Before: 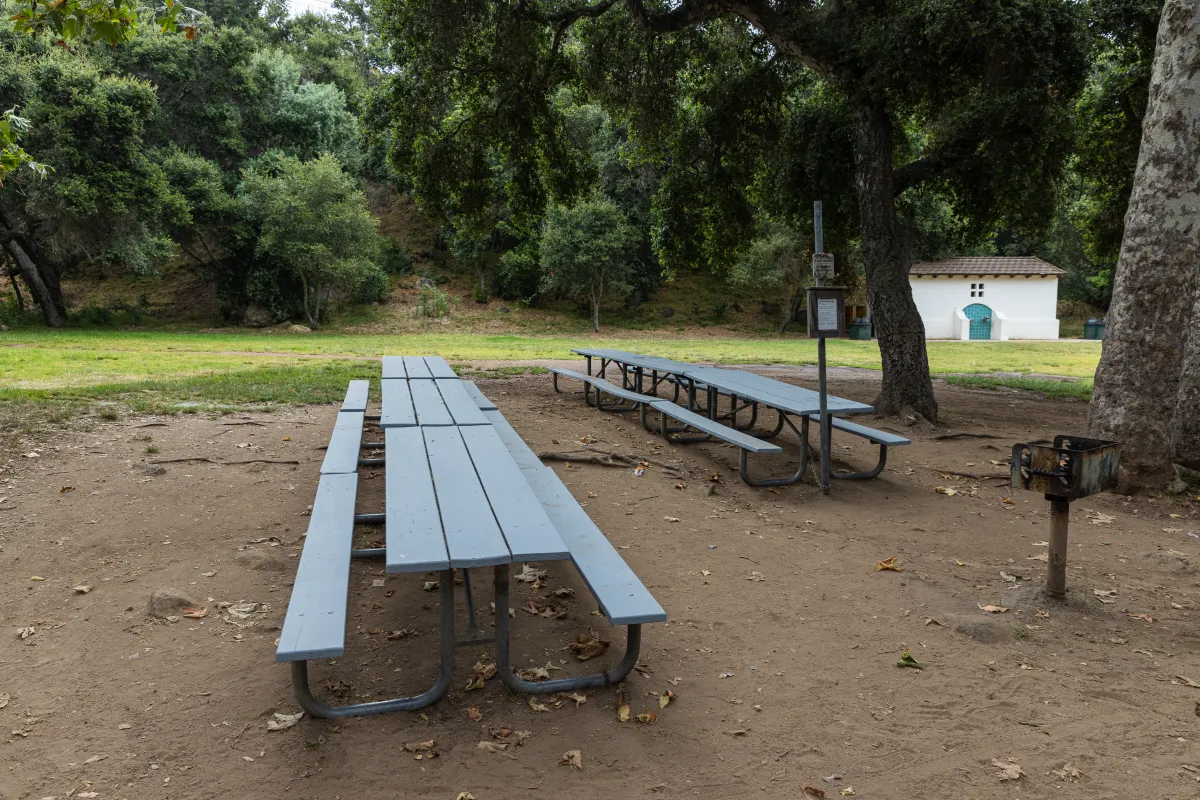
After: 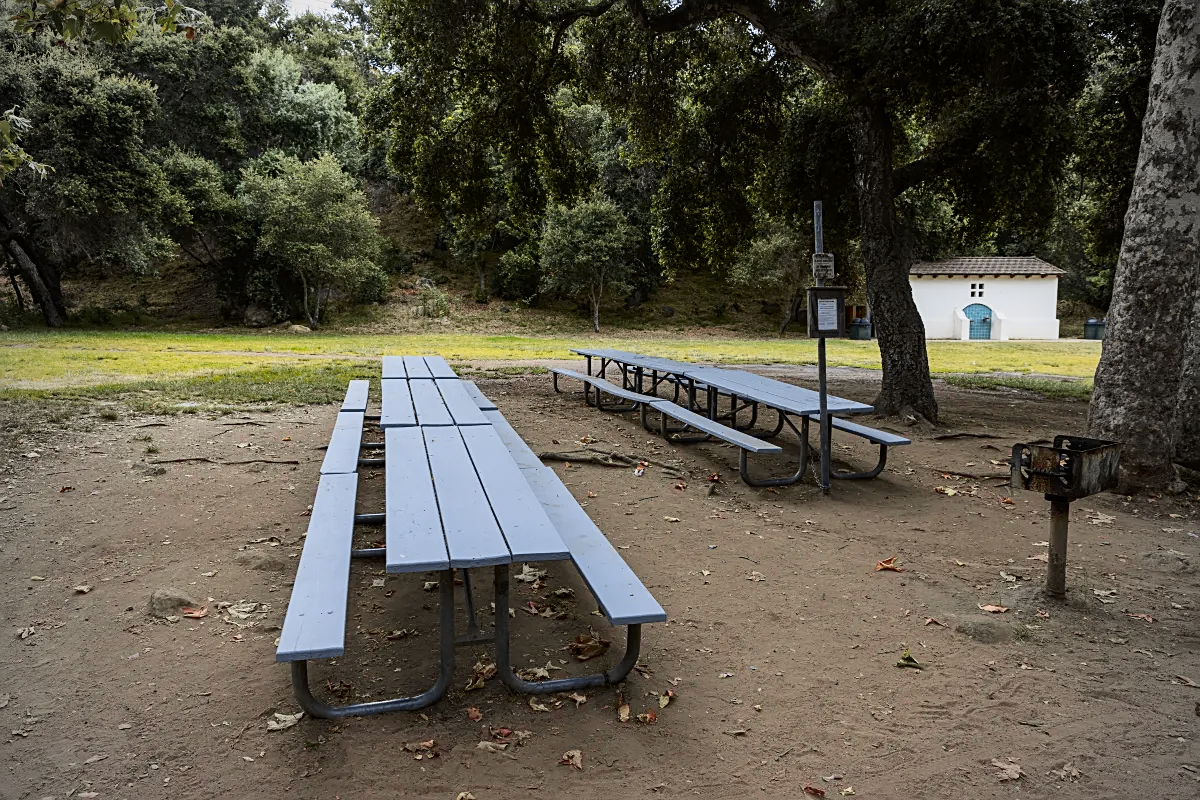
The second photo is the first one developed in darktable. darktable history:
vignetting: fall-off start 71.74%
tone curve: curves: ch0 [(0, 0) (0.087, 0.054) (0.281, 0.245) (0.506, 0.526) (0.8, 0.824) (0.994, 0.955)]; ch1 [(0, 0) (0.27, 0.195) (0.406, 0.435) (0.452, 0.474) (0.495, 0.5) (0.514, 0.508) (0.537, 0.556) (0.654, 0.689) (1, 1)]; ch2 [(0, 0) (0.269, 0.299) (0.459, 0.441) (0.498, 0.499) (0.523, 0.52) (0.551, 0.549) (0.633, 0.625) (0.659, 0.681) (0.718, 0.764) (1, 1)], color space Lab, independent channels, preserve colors none
sharpen: on, module defaults
